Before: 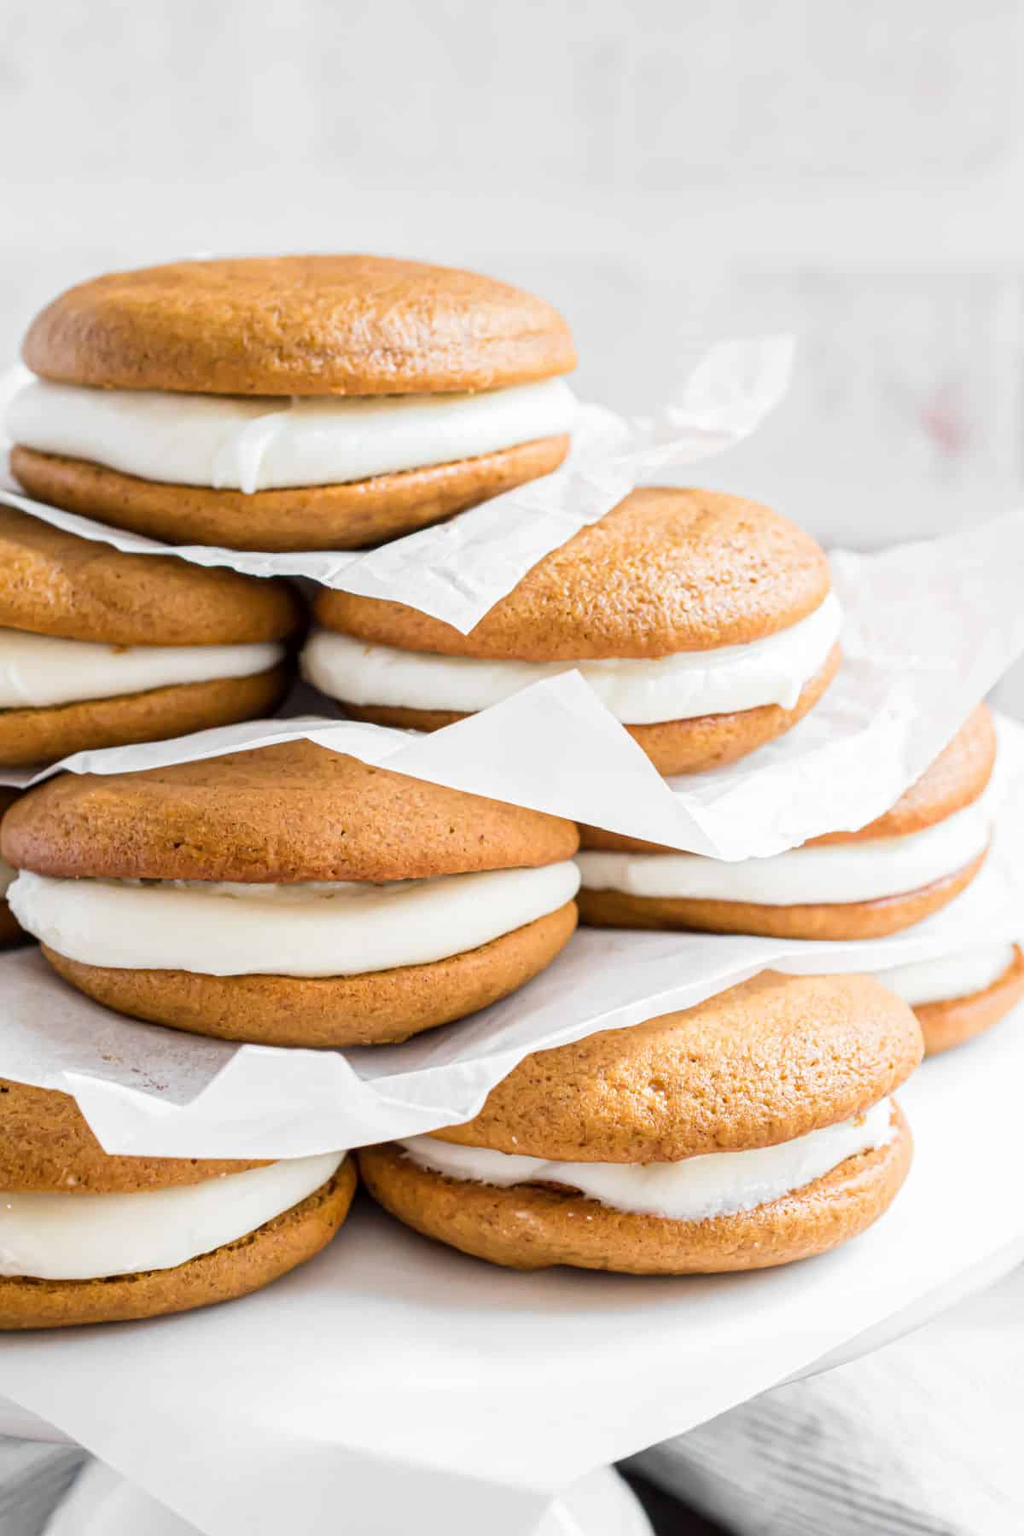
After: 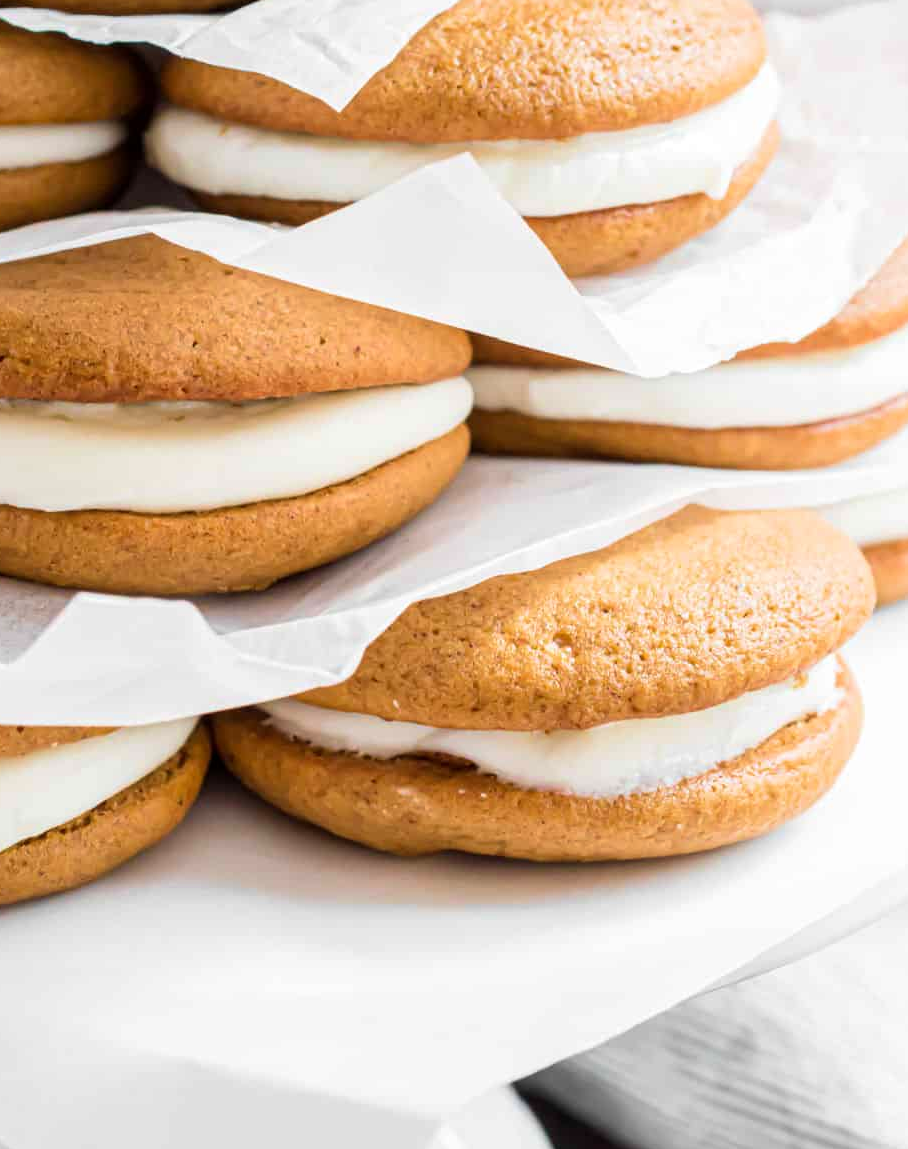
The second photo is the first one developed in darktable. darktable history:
velvia: on, module defaults
crop and rotate: left 17.299%, top 35.115%, right 7.015%, bottom 1.024%
